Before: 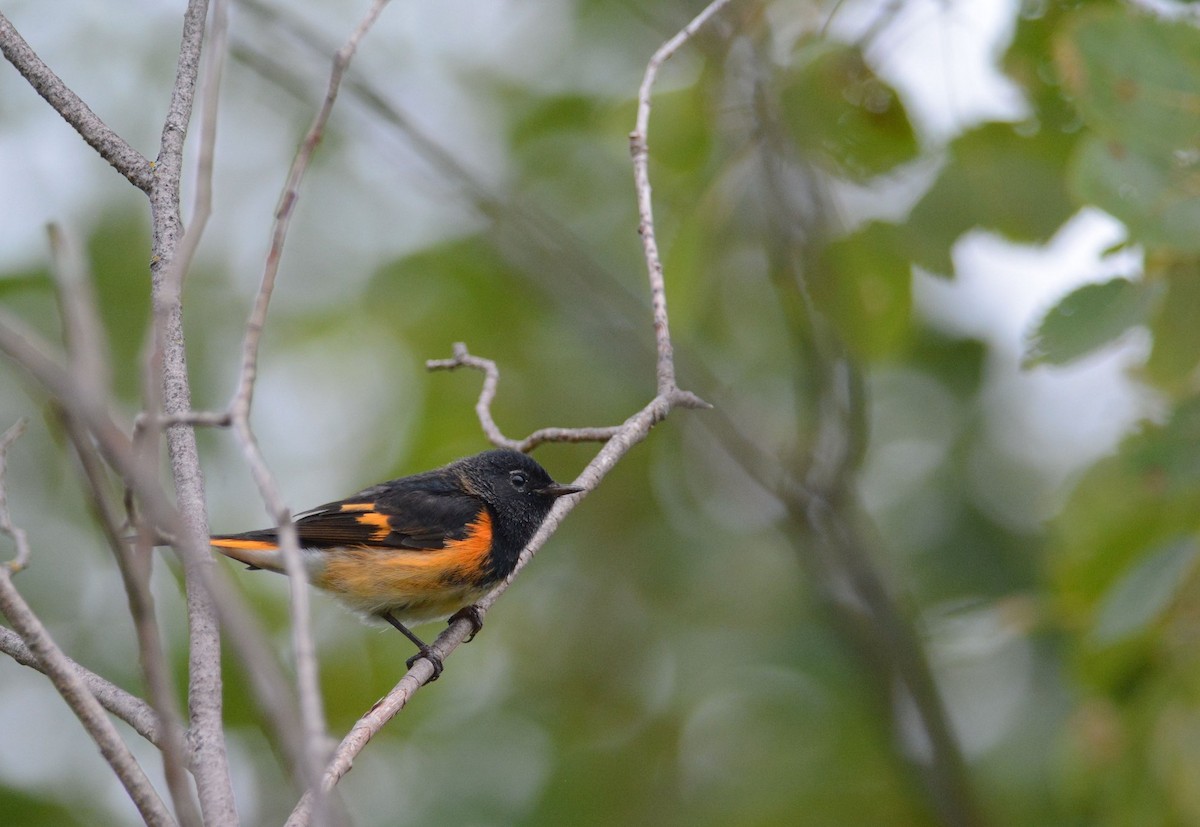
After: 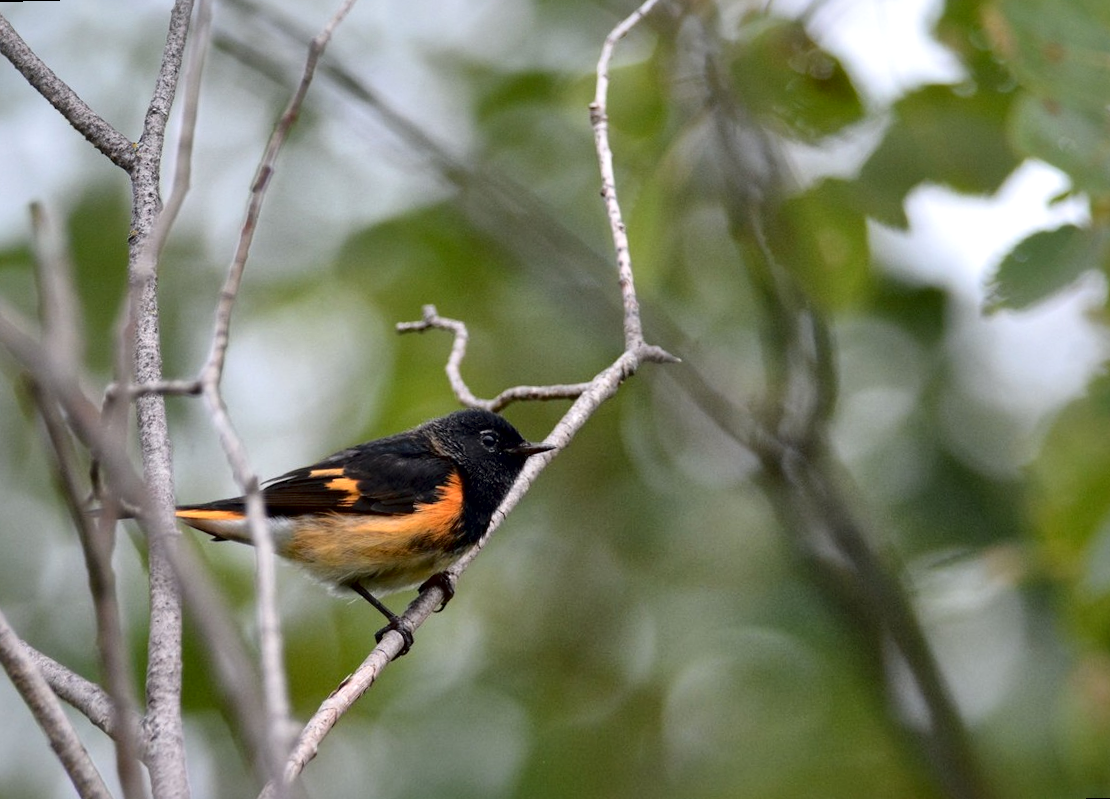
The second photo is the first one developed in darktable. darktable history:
local contrast: mode bilateral grid, contrast 70, coarseness 75, detail 180%, midtone range 0.2
rotate and perspective: rotation -1.68°, lens shift (vertical) -0.146, crop left 0.049, crop right 0.912, crop top 0.032, crop bottom 0.96
